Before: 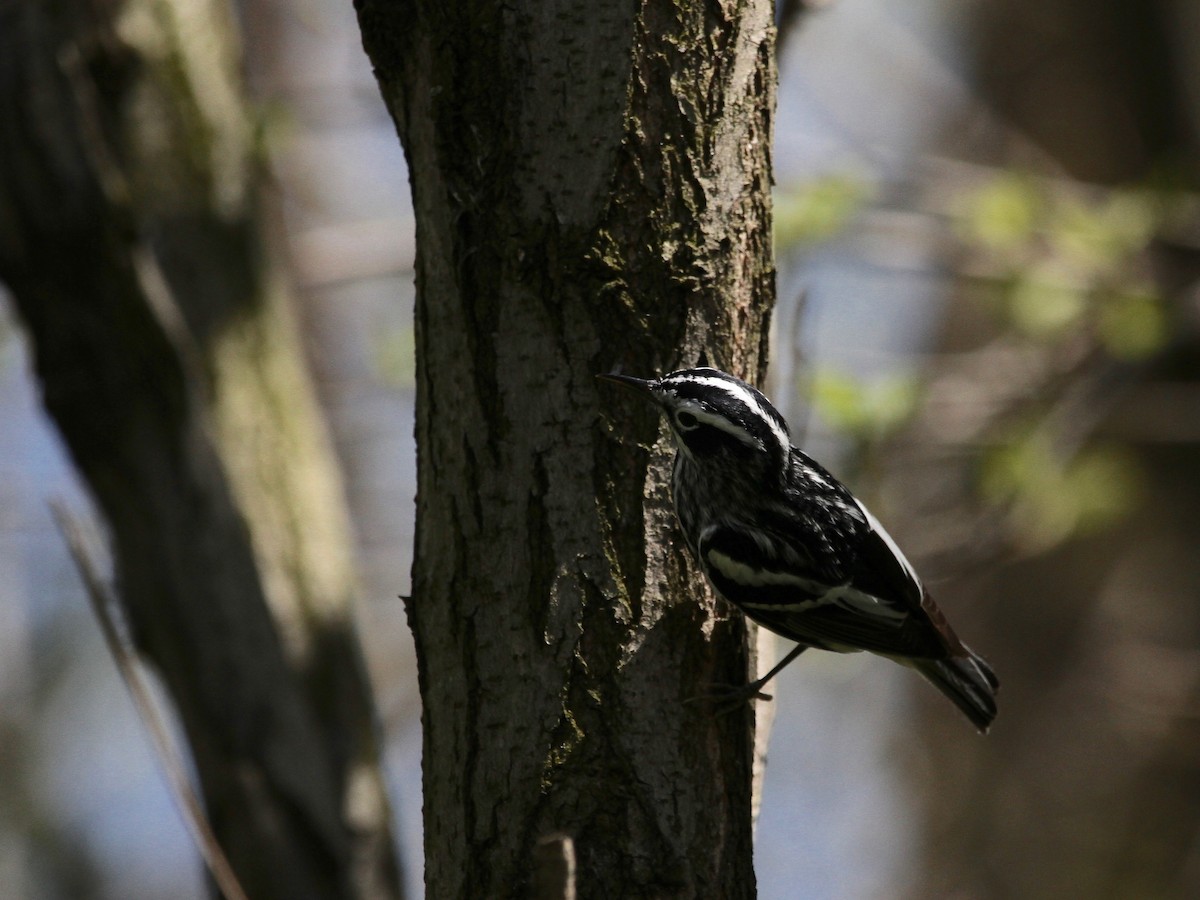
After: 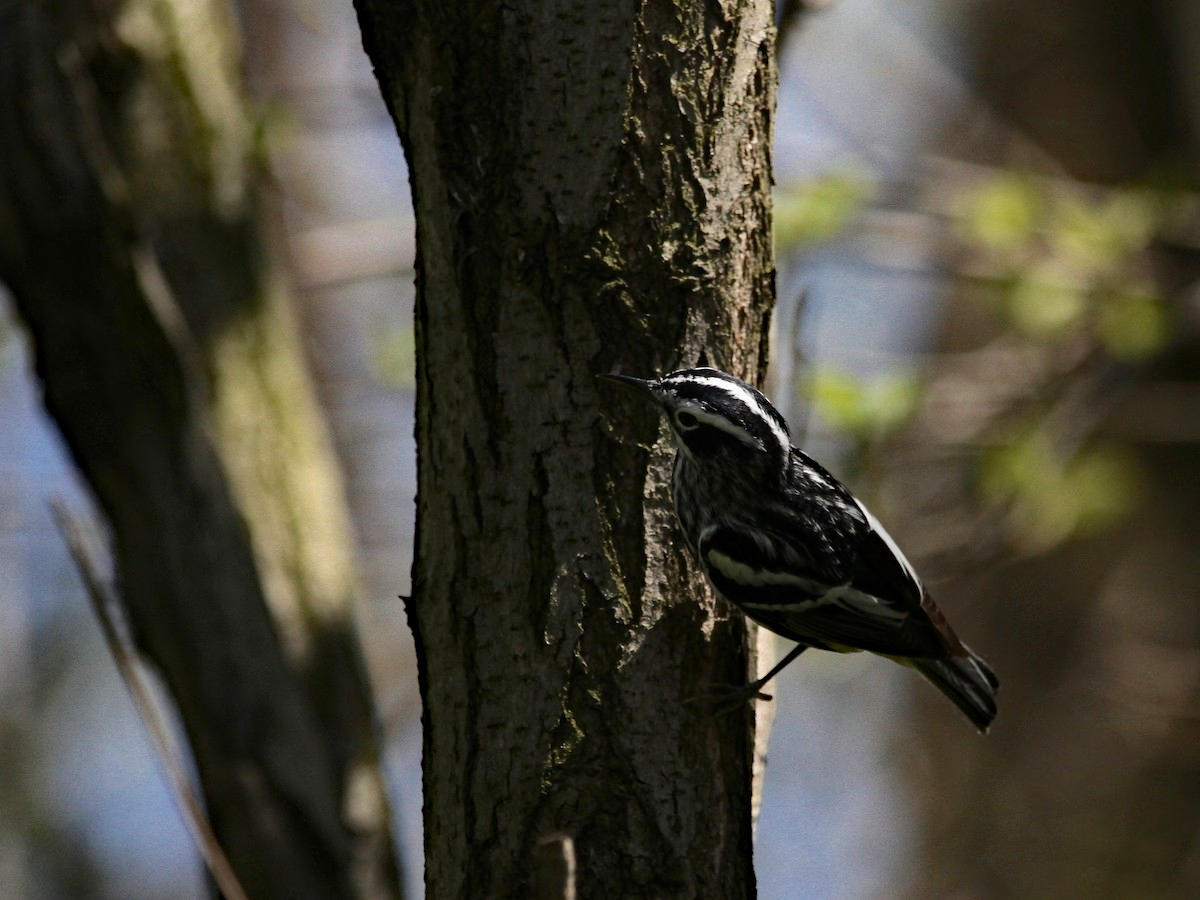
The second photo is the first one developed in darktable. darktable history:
haze removal: strength 0.297, distance 0.249, compatibility mode true, adaptive false
